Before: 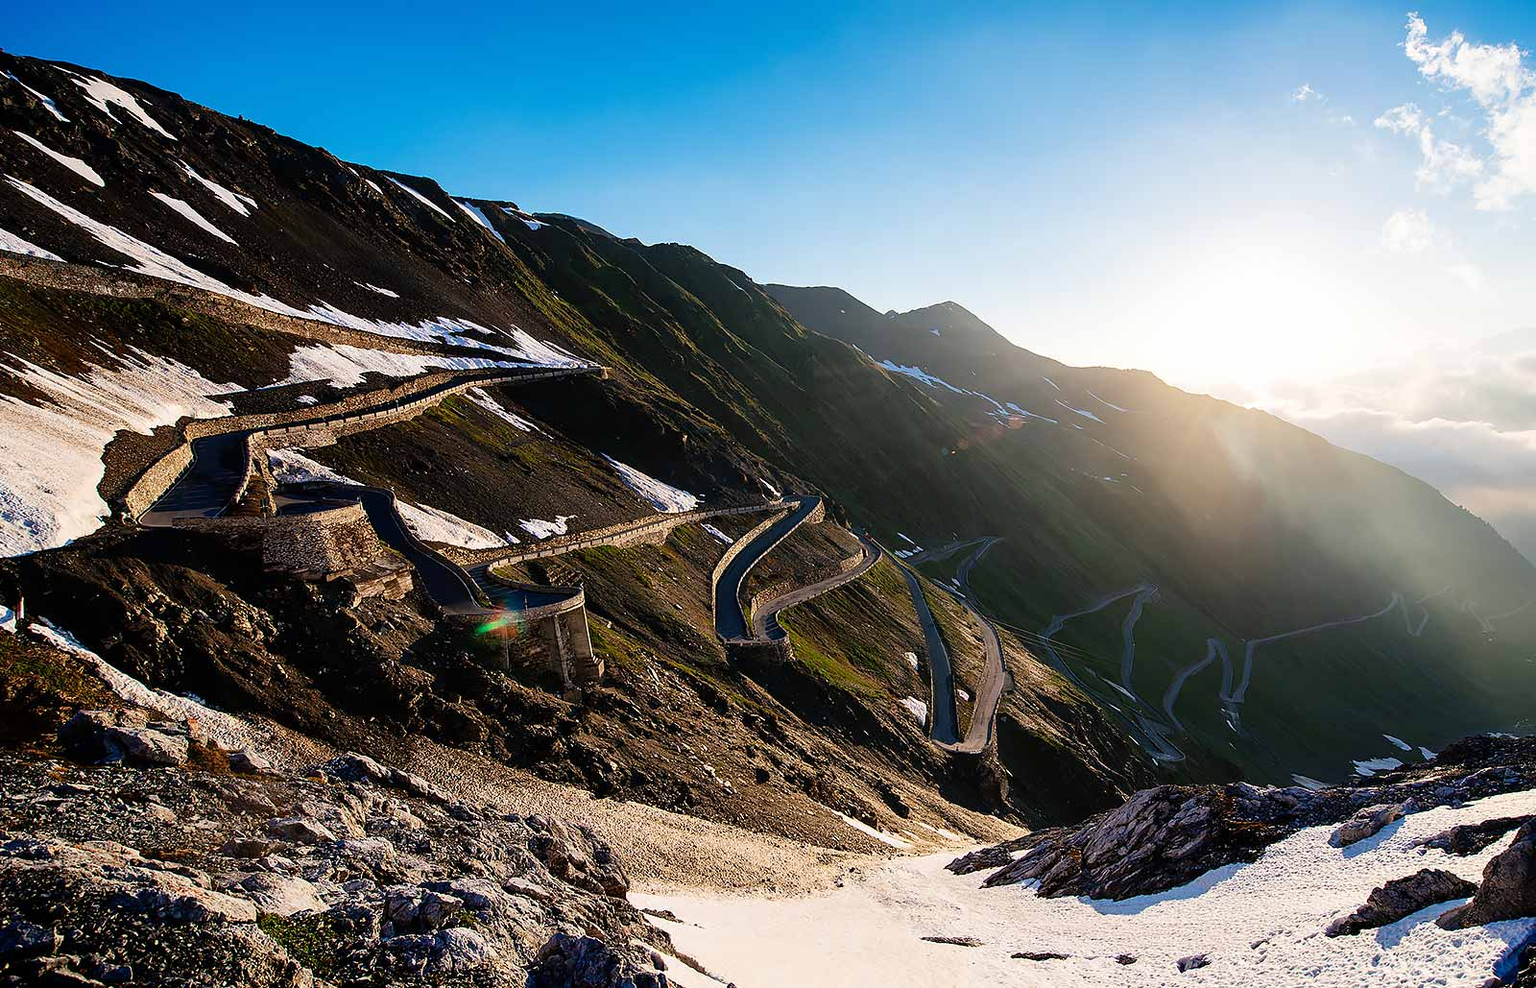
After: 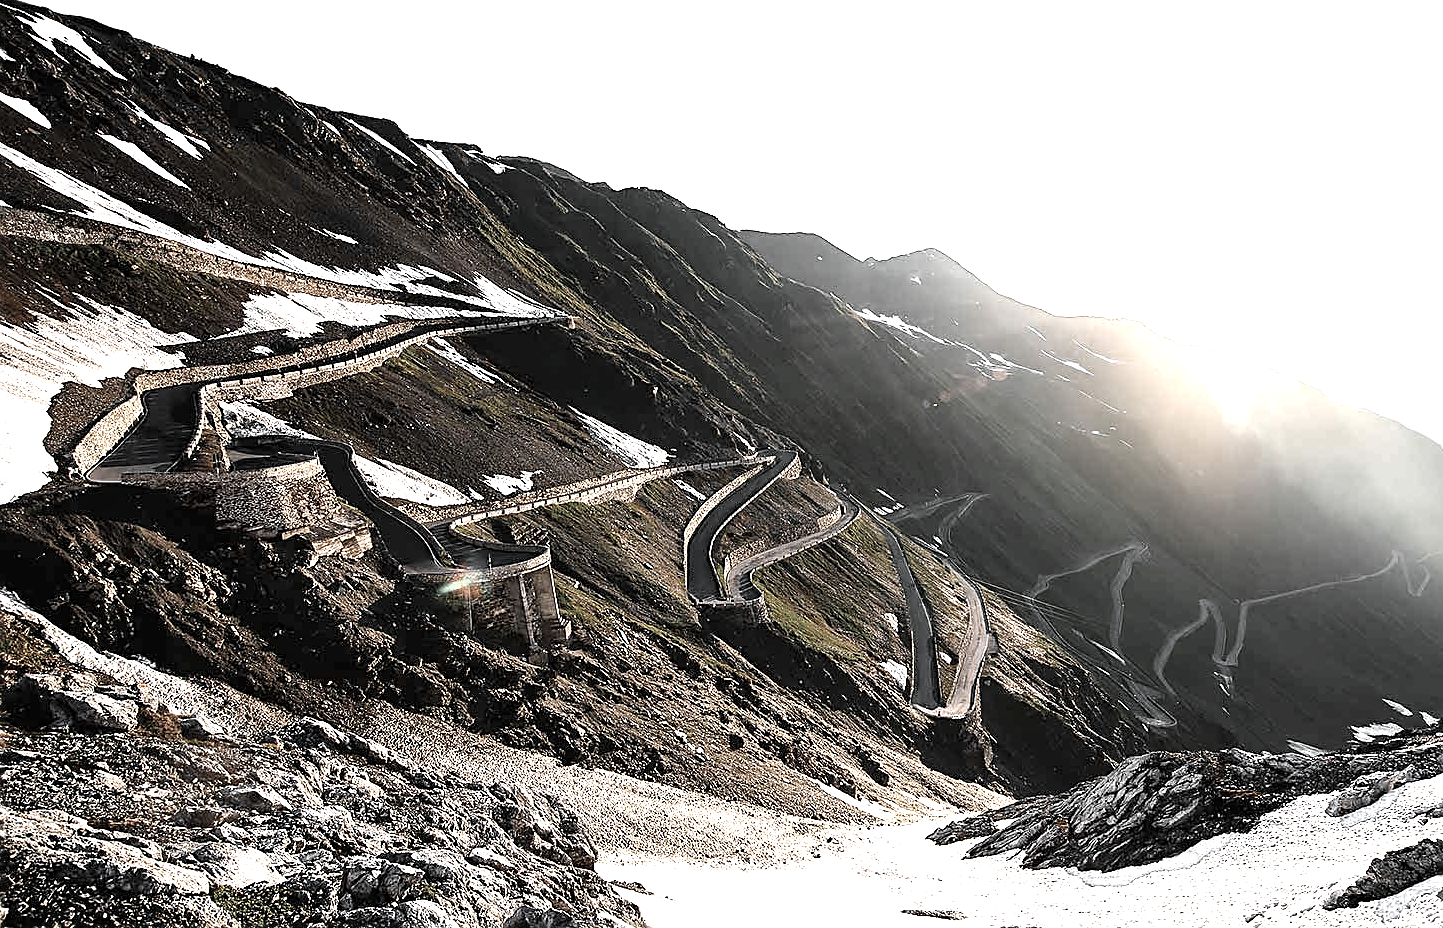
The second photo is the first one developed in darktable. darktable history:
exposure: black level correction 0, exposure 1.293 EV, compensate highlight preservation false
crop: left 3.649%, top 6.487%, right 6.148%, bottom 3.306%
color zones: curves: ch0 [(0, 0.613) (0.01, 0.613) (0.245, 0.448) (0.498, 0.529) (0.642, 0.665) (0.879, 0.777) (0.99, 0.613)]; ch1 [(0, 0.035) (0.121, 0.189) (0.259, 0.197) (0.415, 0.061) (0.589, 0.022) (0.732, 0.022) (0.857, 0.026) (0.991, 0.053)]
sharpen: on, module defaults
